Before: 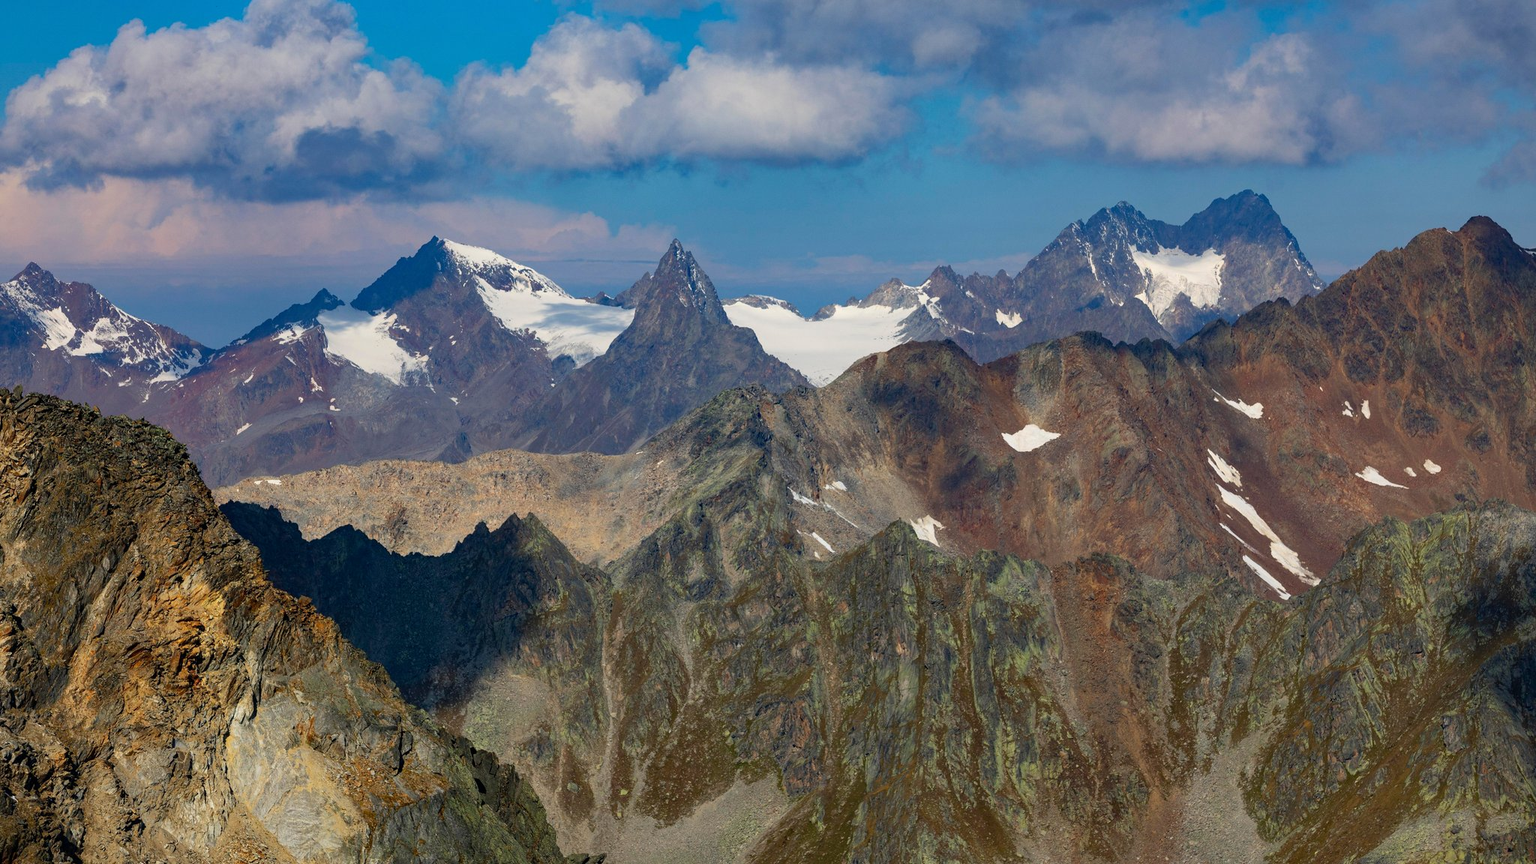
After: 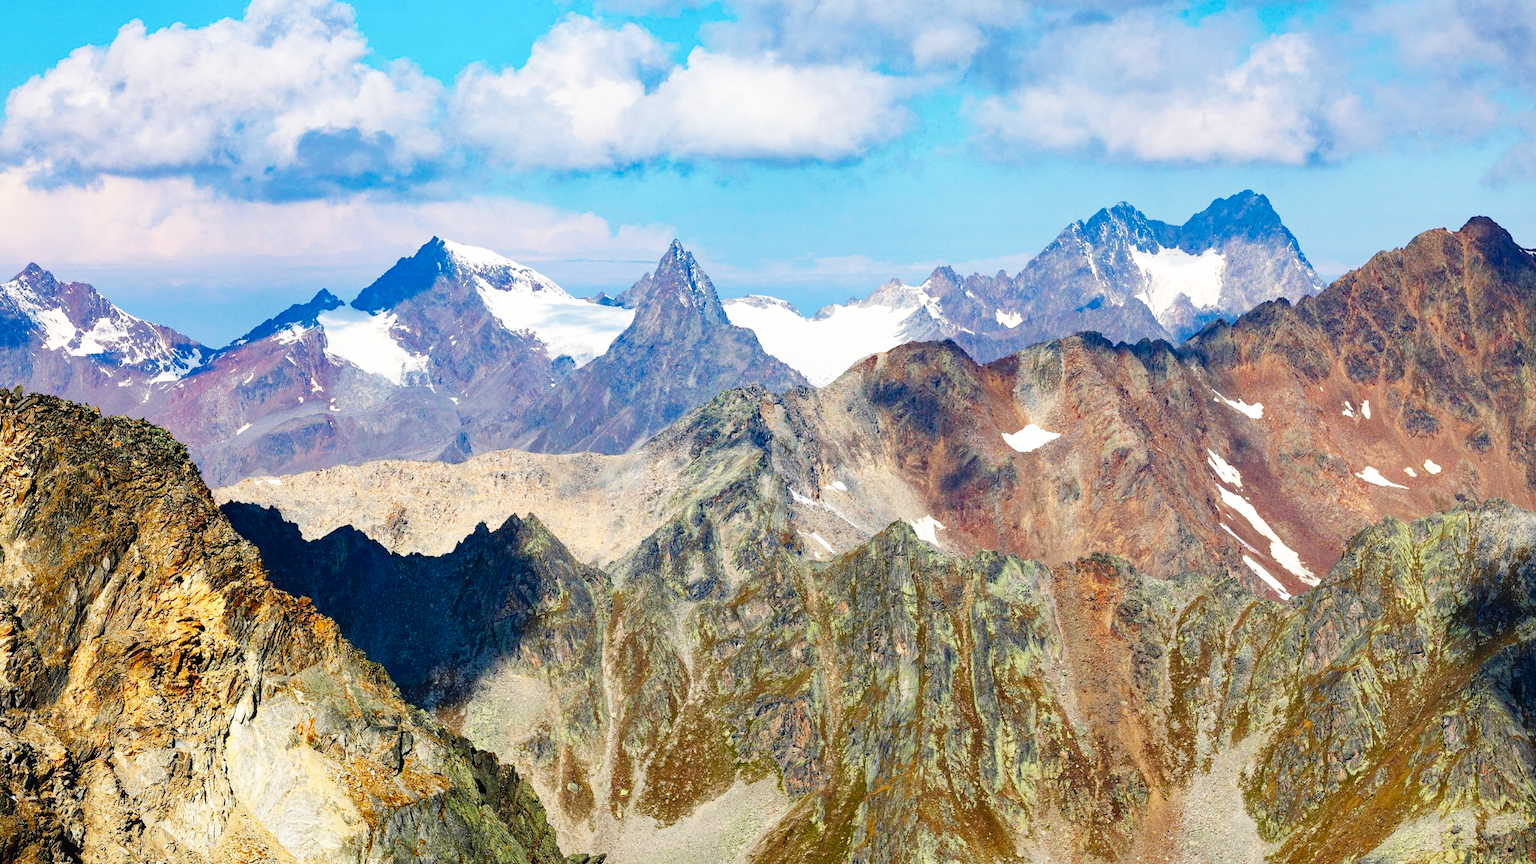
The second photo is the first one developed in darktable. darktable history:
base curve: curves: ch0 [(0, 0.003) (0.001, 0.002) (0.006, 0.004) (0.02, 0.022) (0.048, 0.086) (0.094, 0.234) (0.162, 0.431) (0.258, 0.629) (0.385, 0.8) (0.548, 0.918) (0.751, 0.988) (1, 1)], preserve colors none
exposure: exposure 0.2 EV, compensate highlight preservation false
